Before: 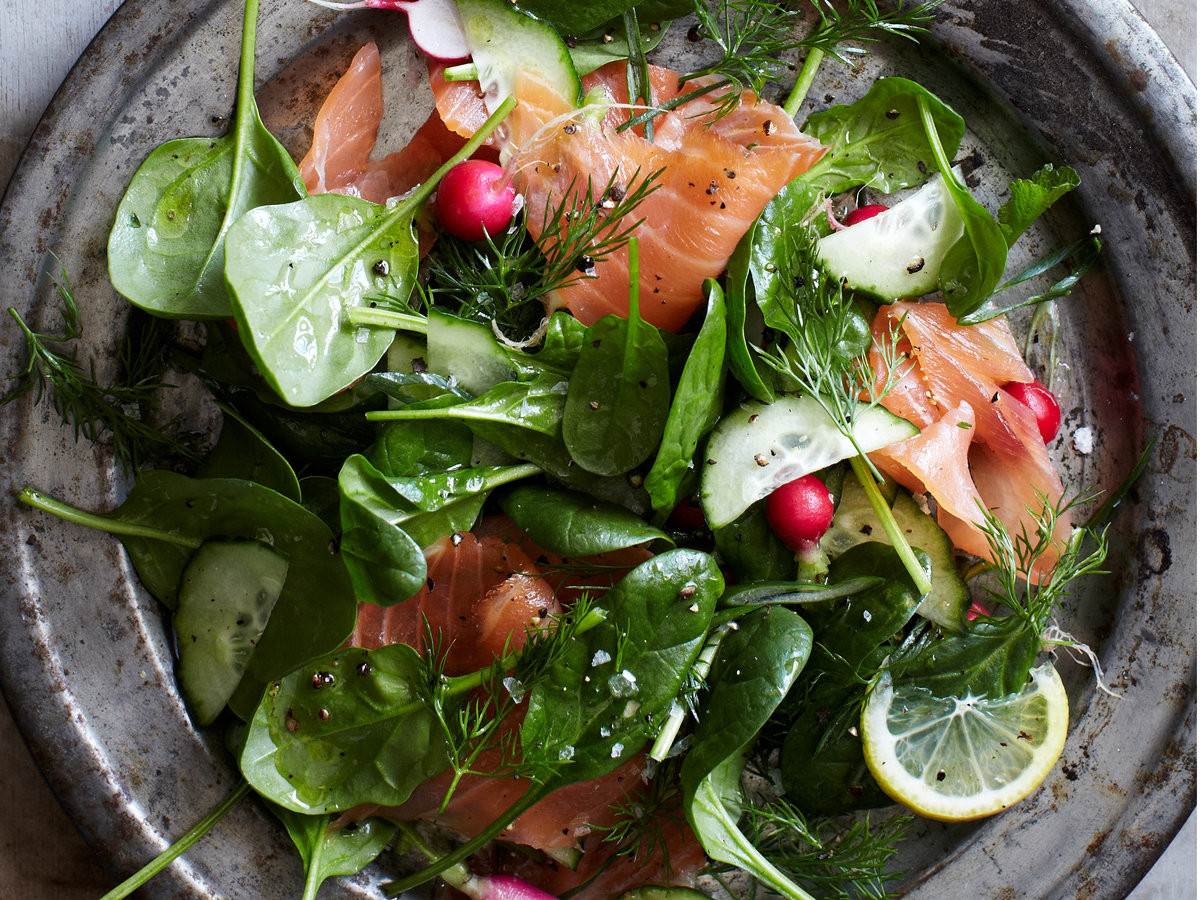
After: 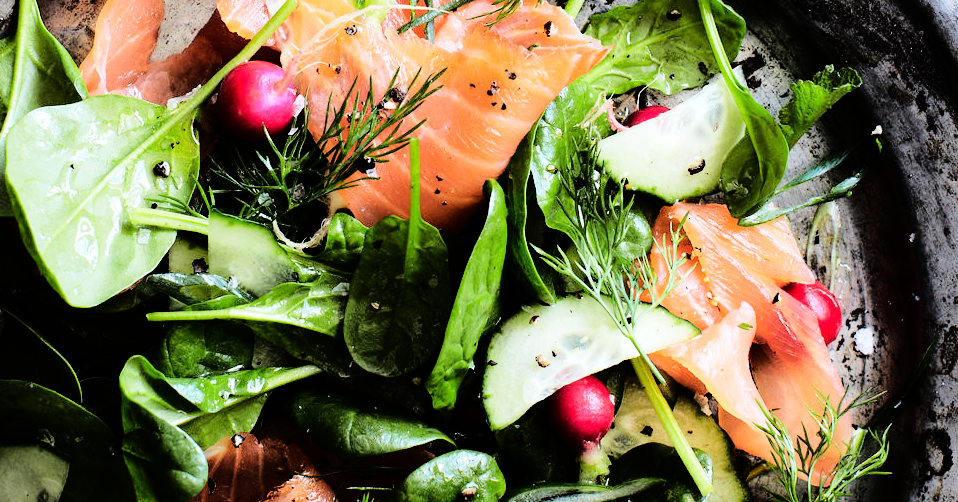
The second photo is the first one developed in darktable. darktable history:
crop: left 18.254%, top 11.11%, right 1.904%, bottom 33.087%
base curve: curves: ch0 [(0, 0) (0.036, 0.01) (0.123, 0.254) (0.258, 0.504) (0.507, 0.748) (1, 1)]
